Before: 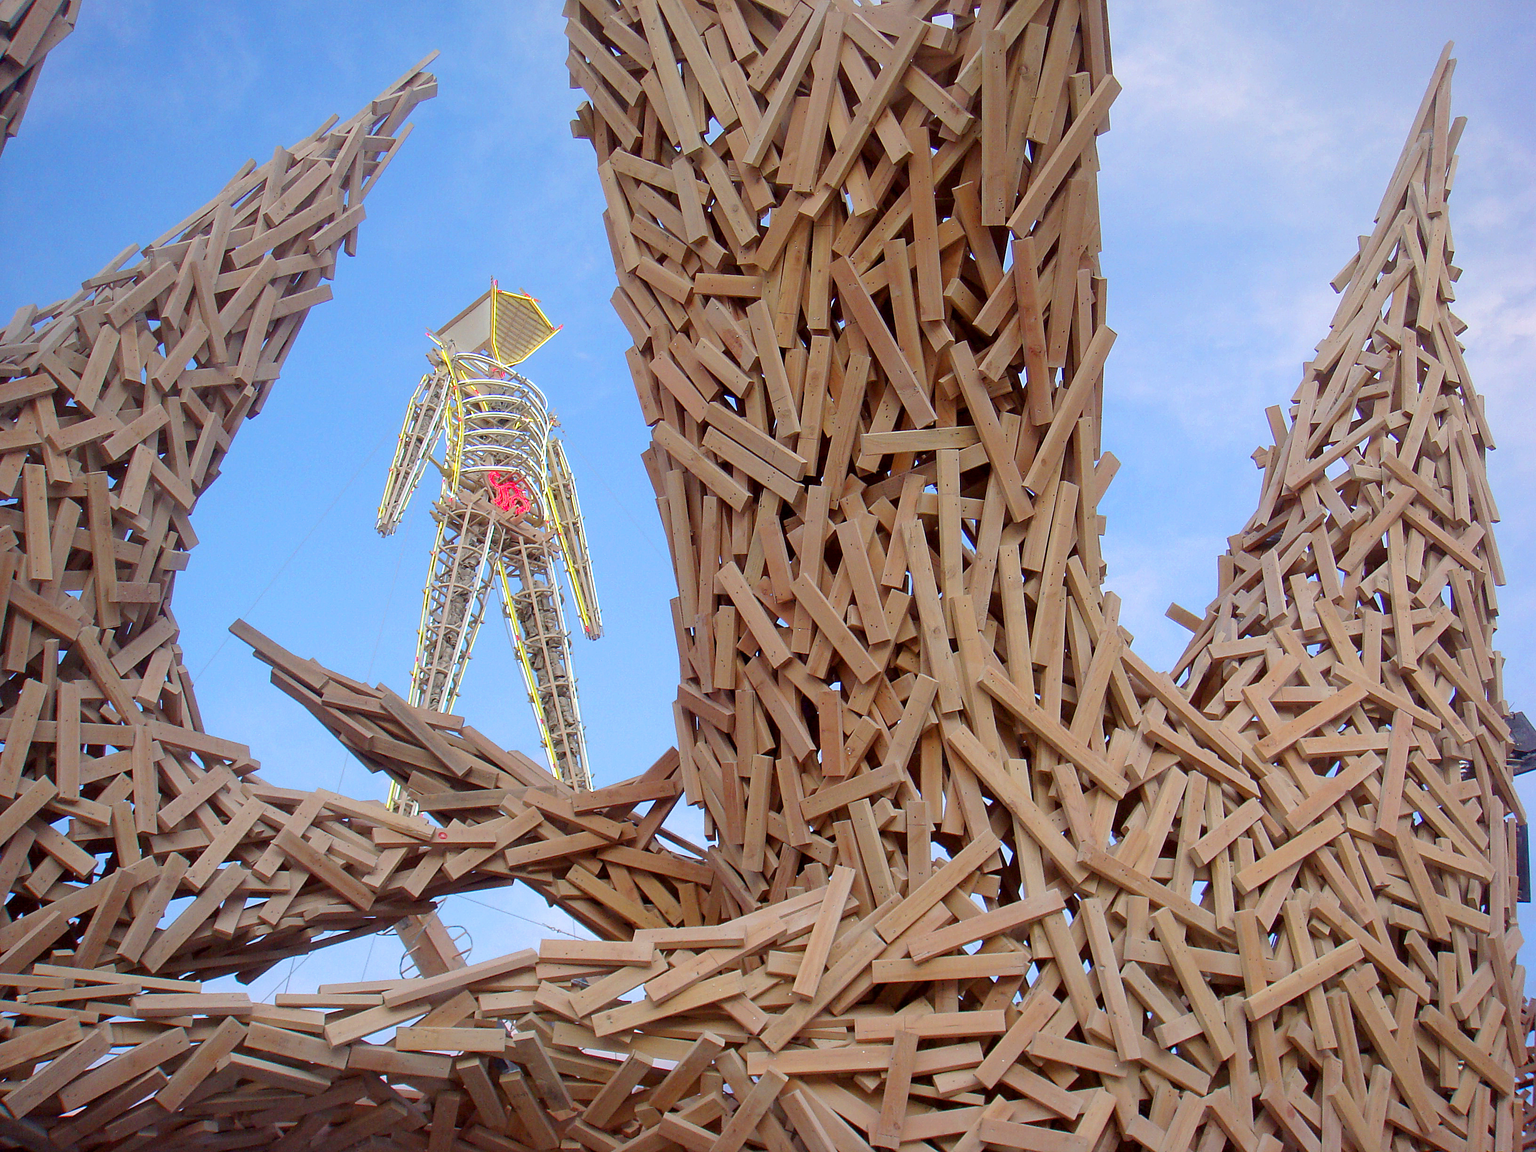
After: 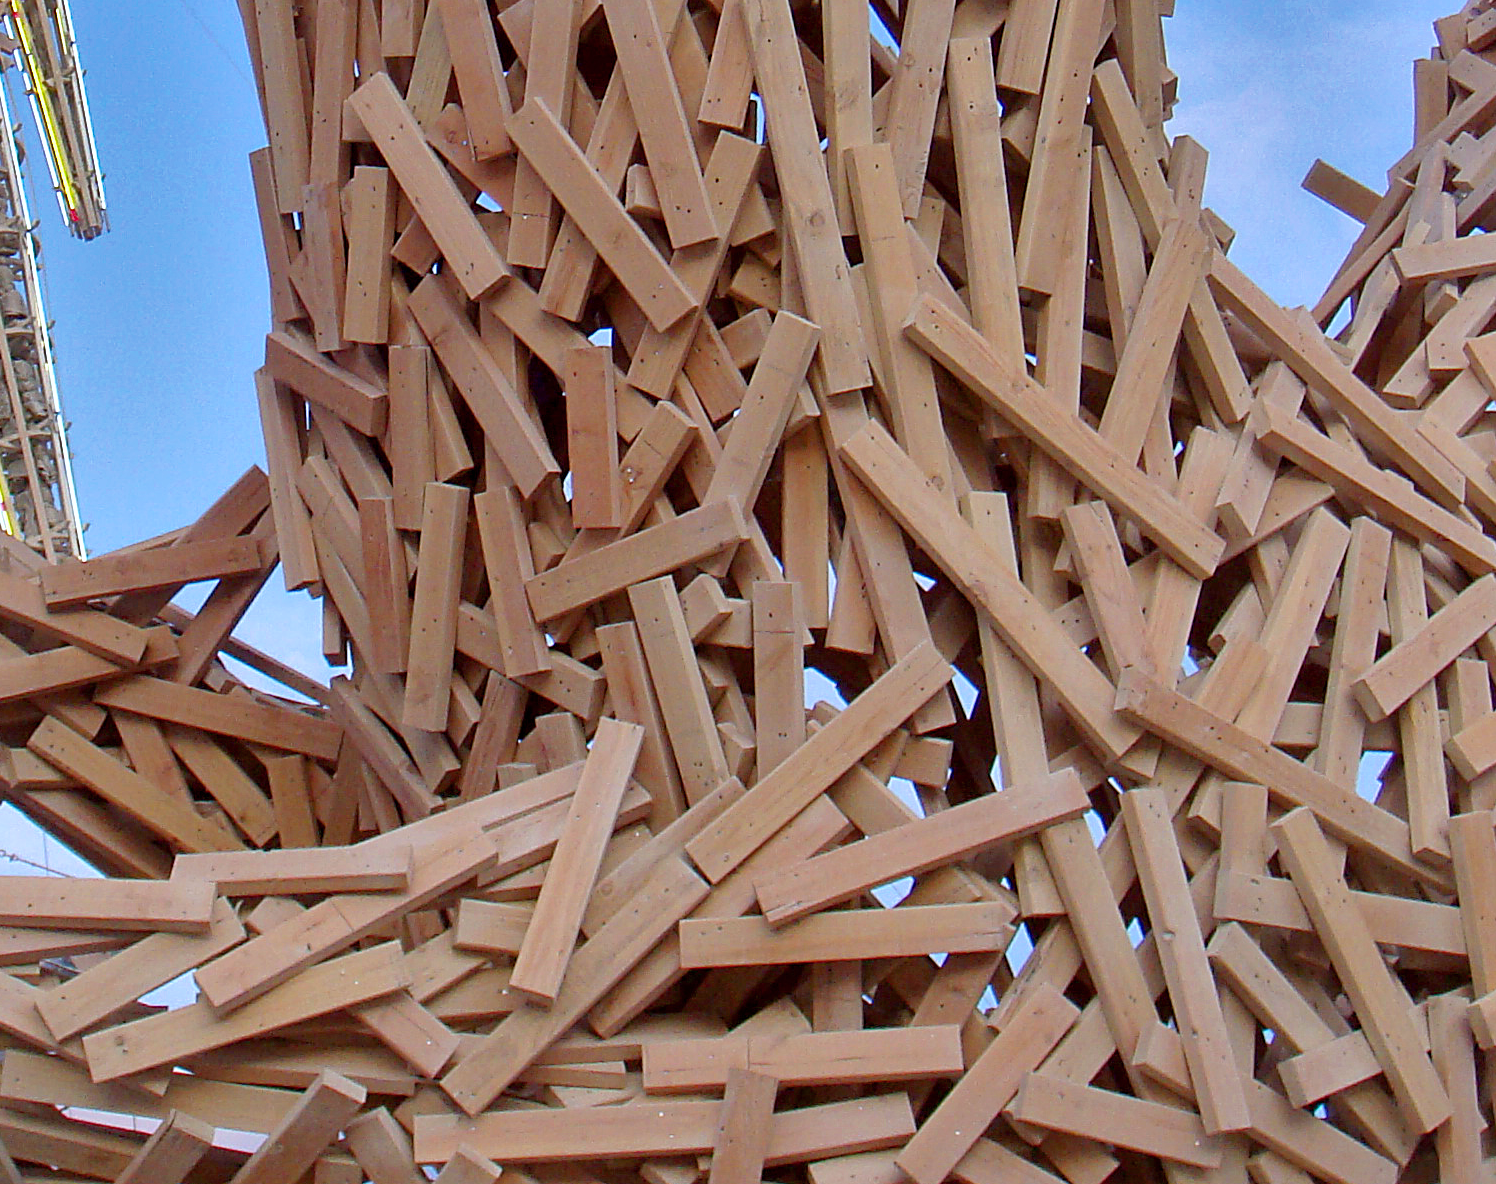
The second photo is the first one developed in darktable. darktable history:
shadows and highlights: shadows 24.5, highlights -78.15, soften with gaussian
crop: left 35.976%, top 45.819%, right 18.162%, bottom 5.807%
color correction: highlights a* -0.137, highlights b* -5.91, shadows a* -0.137, shadows b* -0.137
